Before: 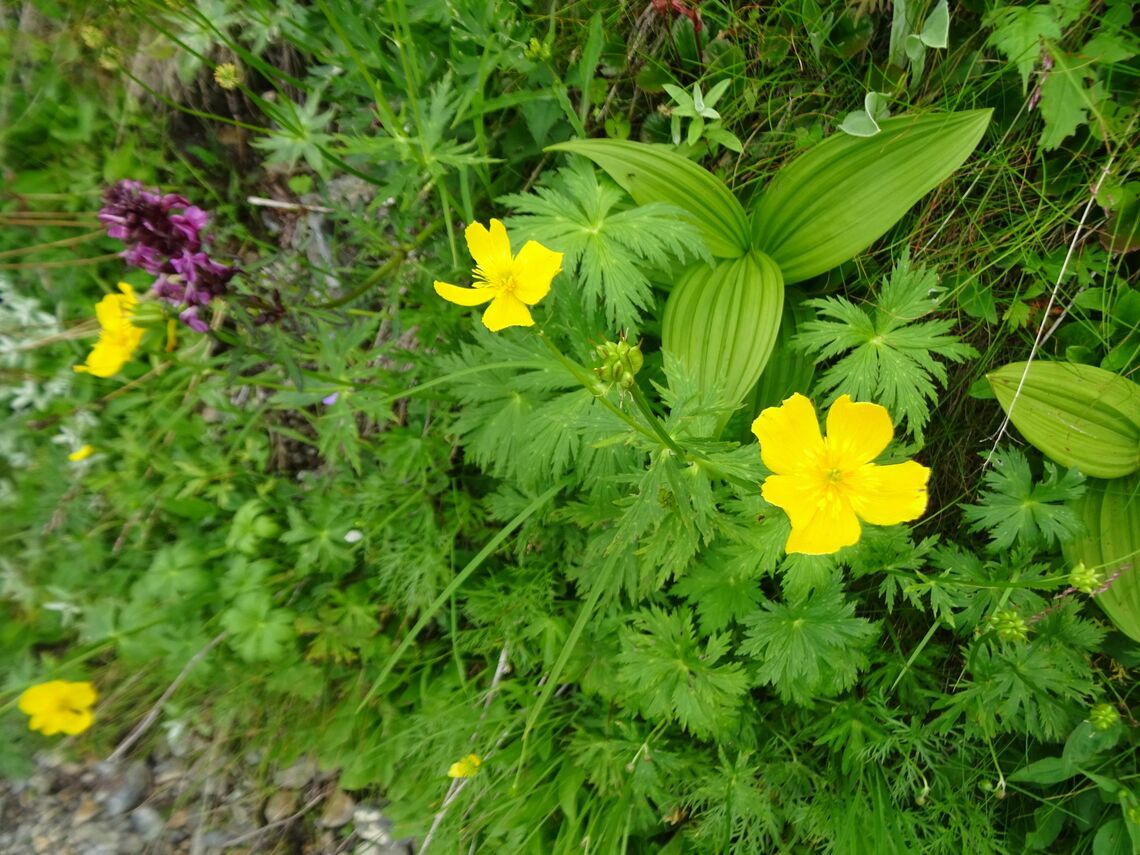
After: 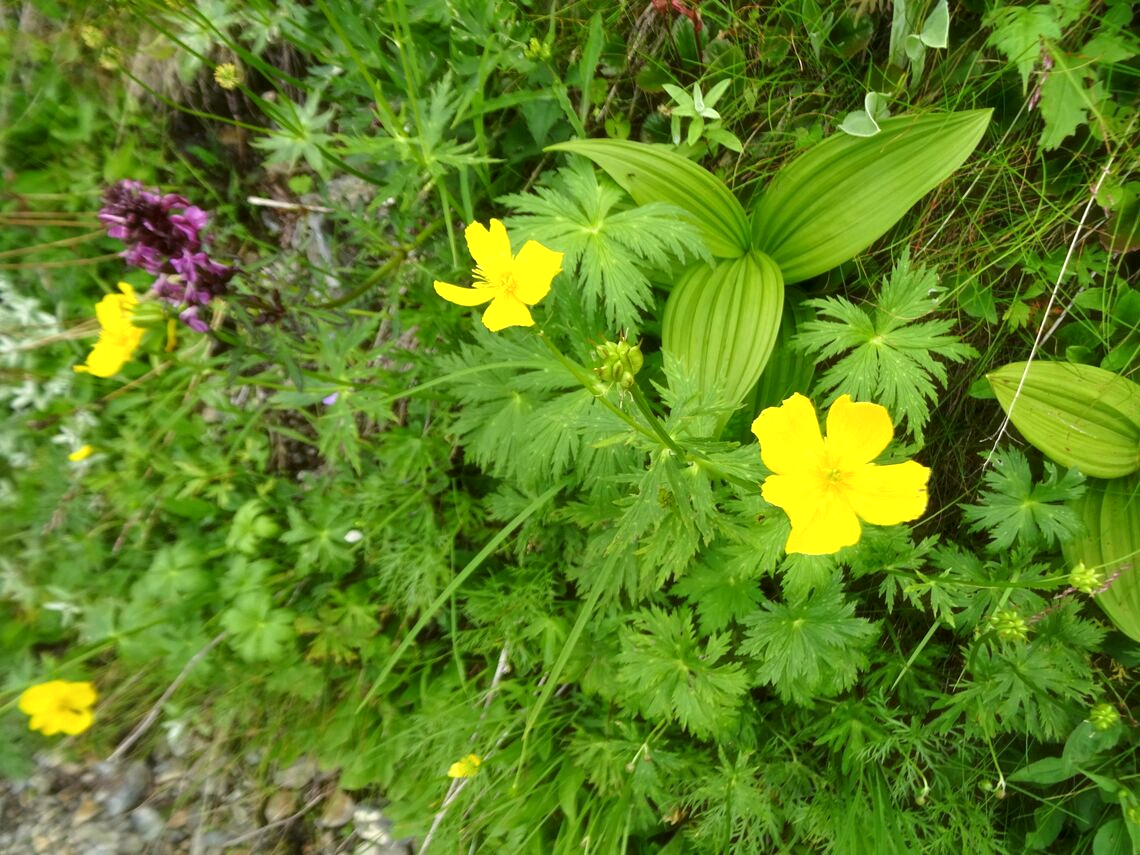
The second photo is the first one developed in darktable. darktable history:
haze removal: strength -0.1, adaptive false
exposure: exposure 0.191 EV, compensate highlight preservation false
contrast equalizer: octaves 7, y [[0.6 ×6], [0.55 ×6], [0 ×6], [0 ×6], [0 ×6]], mix 0.3
